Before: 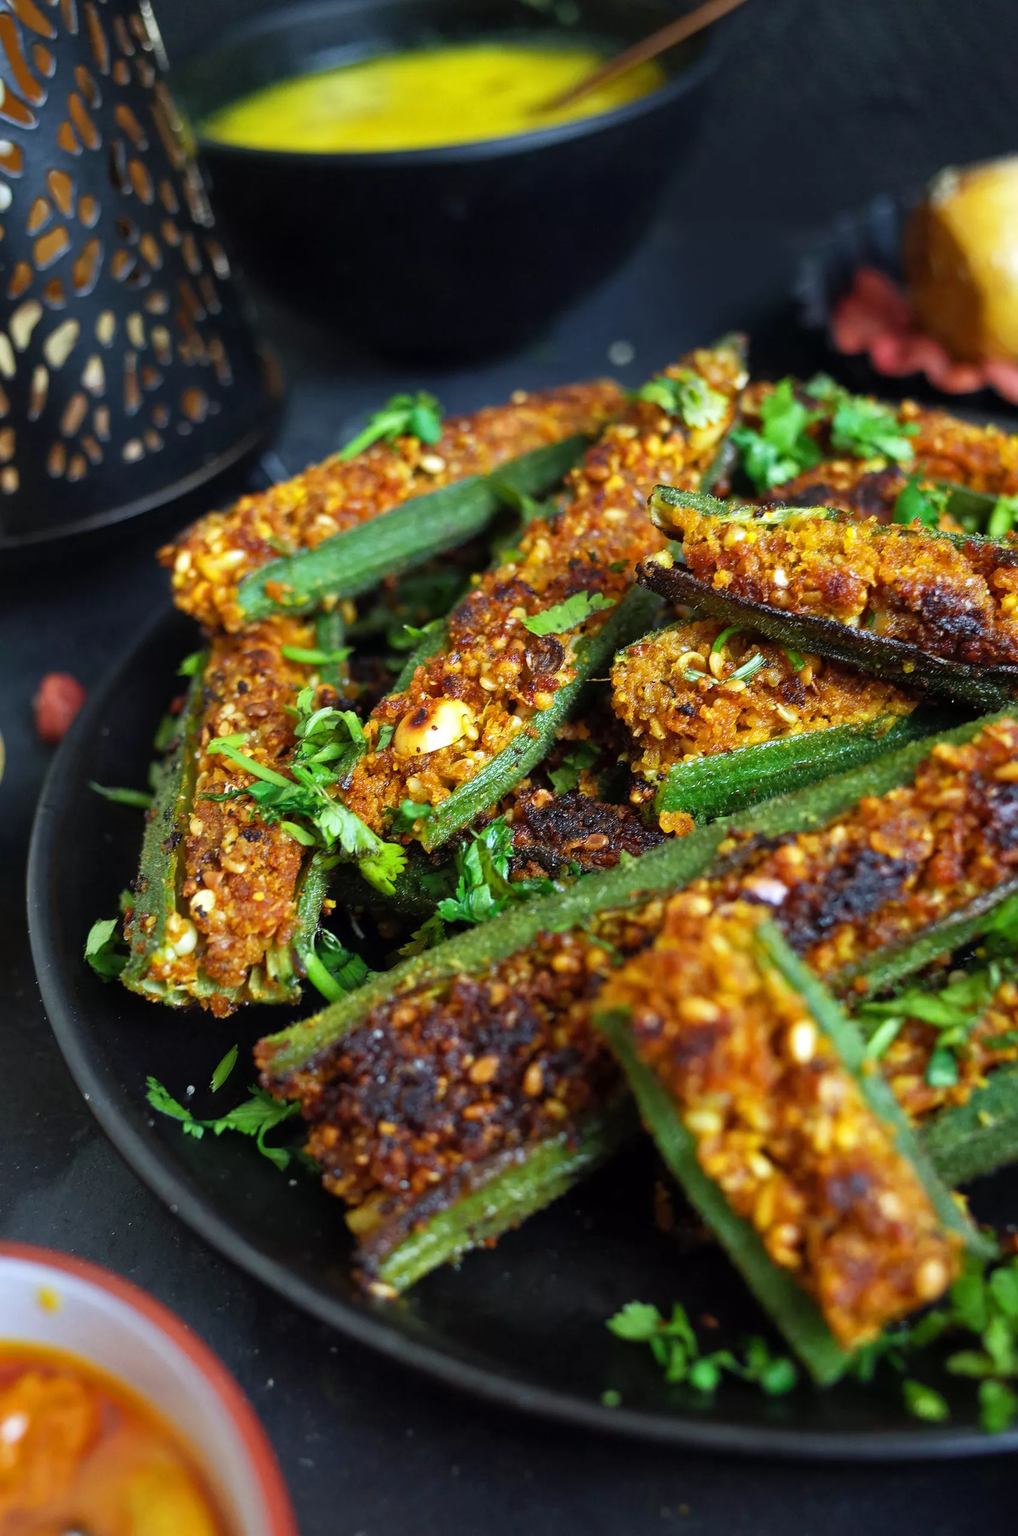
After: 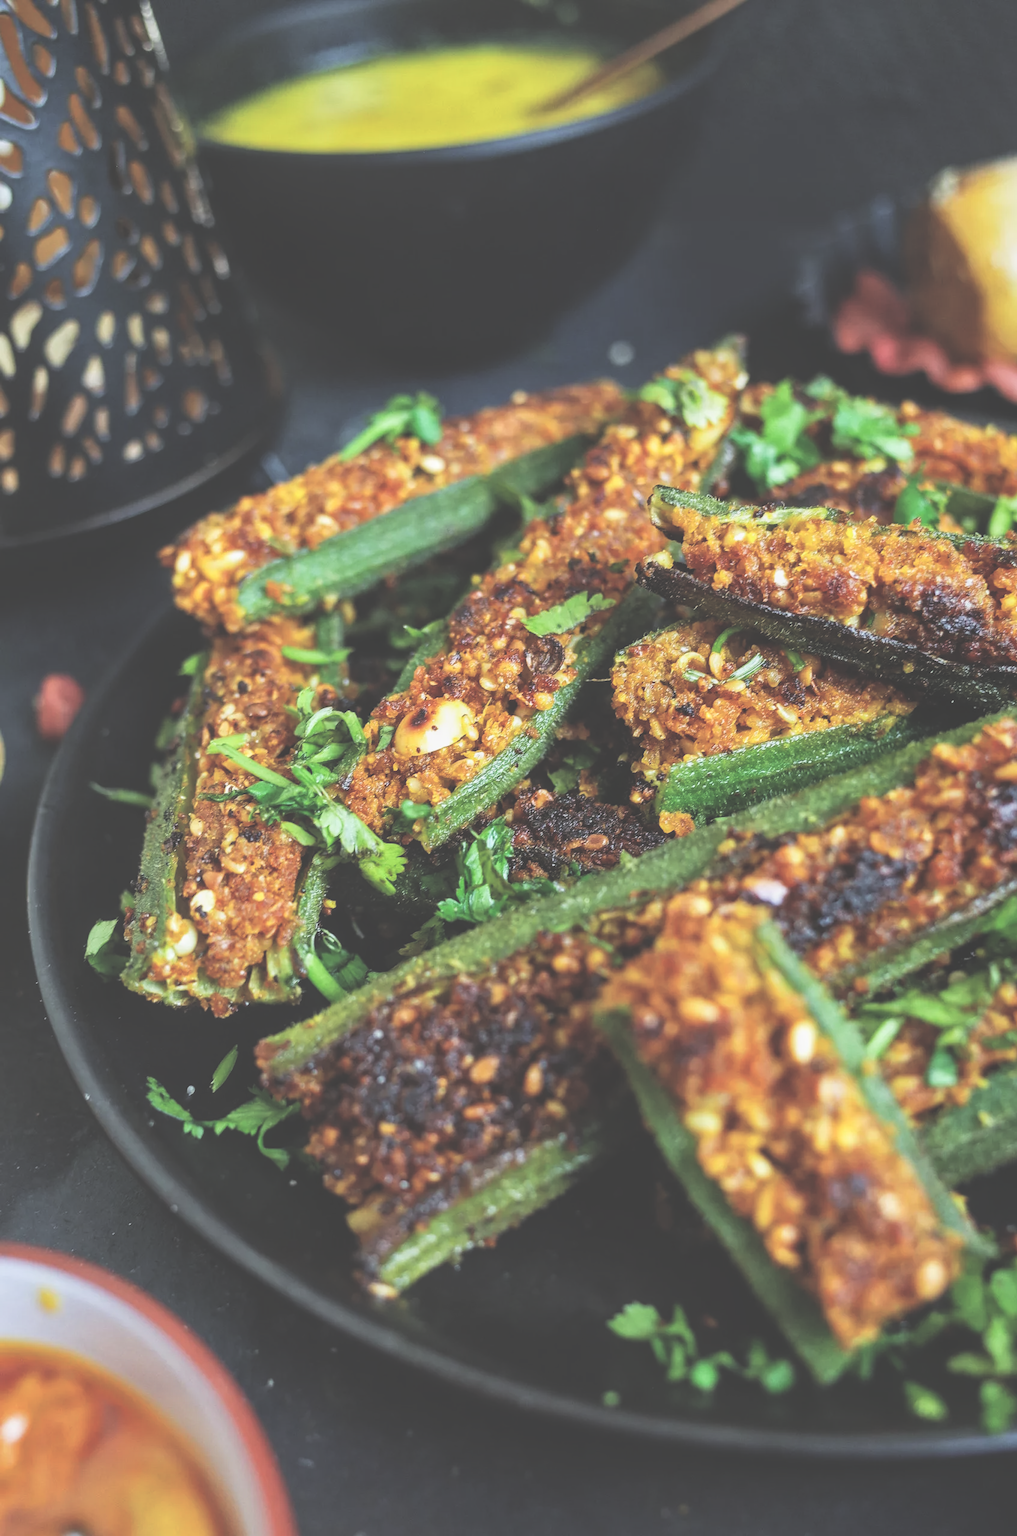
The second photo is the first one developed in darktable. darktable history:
filmic rgb: black relative exposure -5 EV, white relative exposure 3.5 EV, hardness 3.19, contrast 1.2, highlights saturation mix -50%
local contrast: detail 130%
exposure: black level correction -0.087, compensate highlight preservation false
